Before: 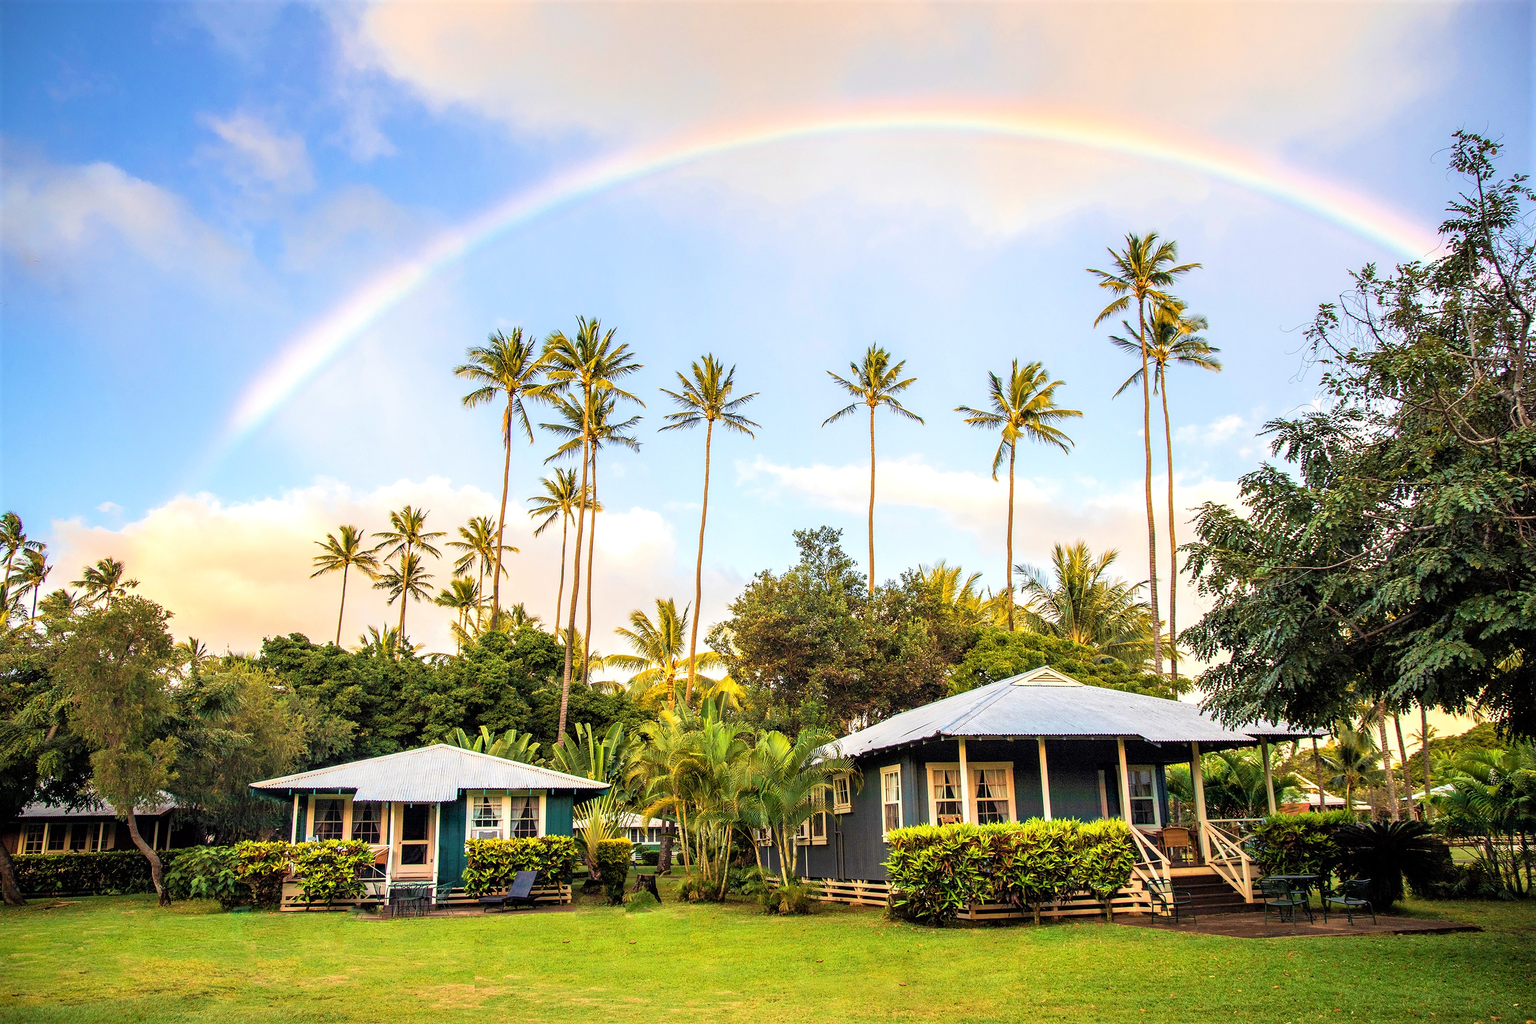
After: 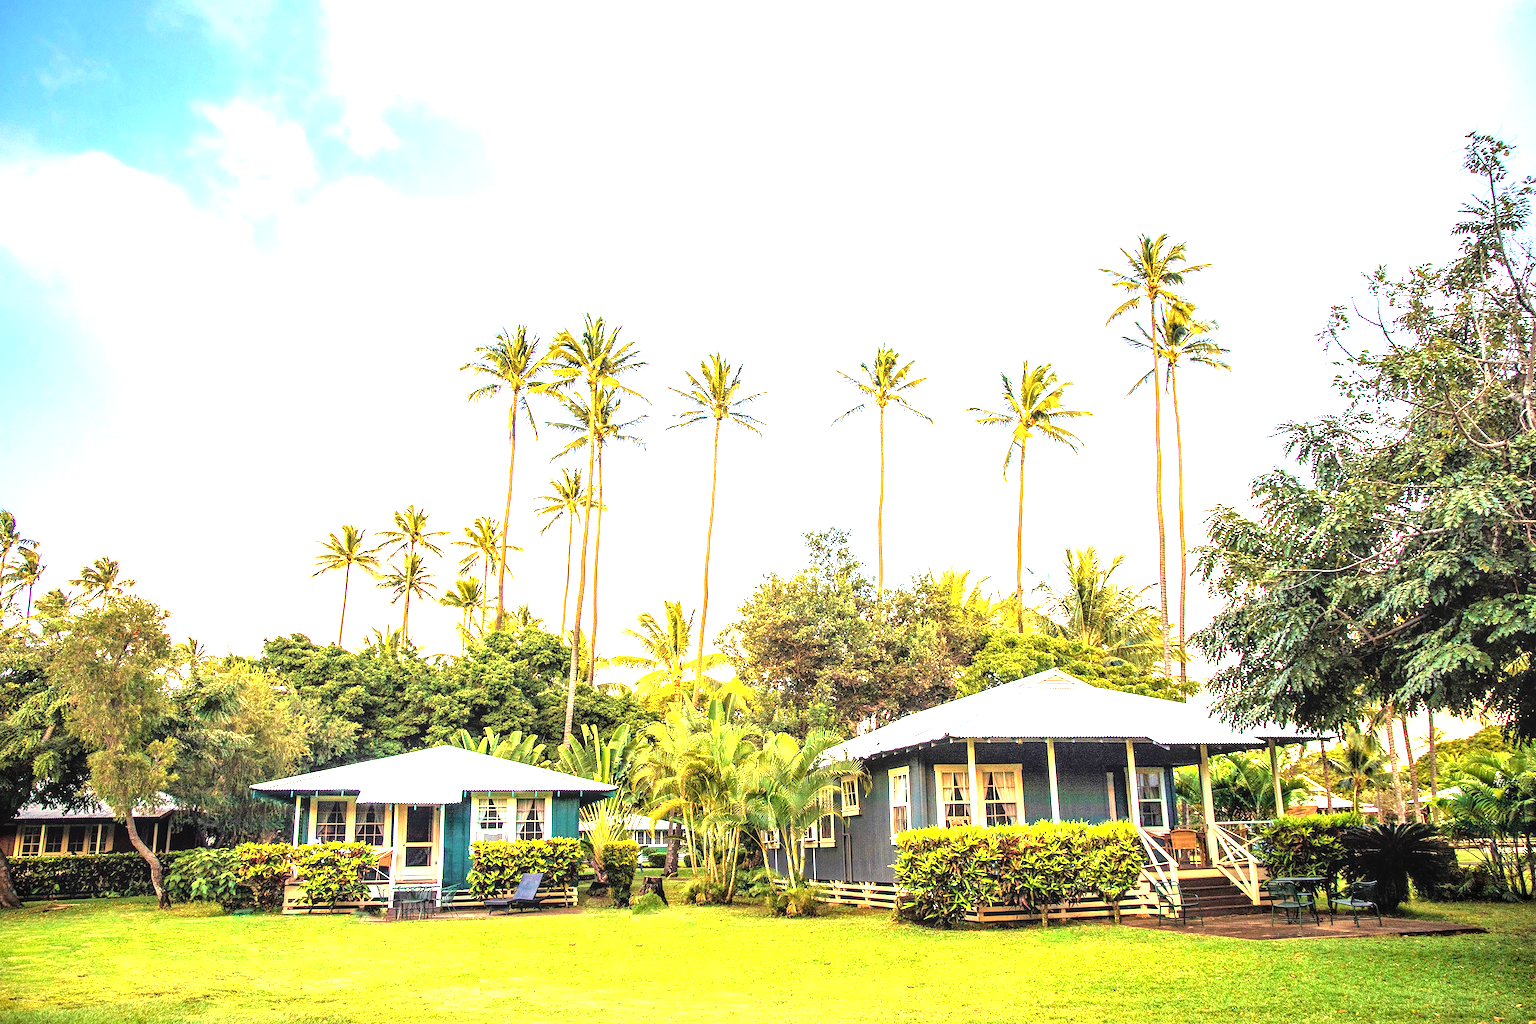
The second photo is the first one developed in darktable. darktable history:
exposure: exposure 1.5 EV, compensate highlight preservation false
local contrast: on, module defaults
rotate and perspective: rotation 0.174°, lens shift (vertical) 0.013, lens shift (horizontal) 0.019, shear 0.001, automatic cropping original format, crop left 0.007, crop right 0.991, crop top 0.016, crop bottom 0.997
